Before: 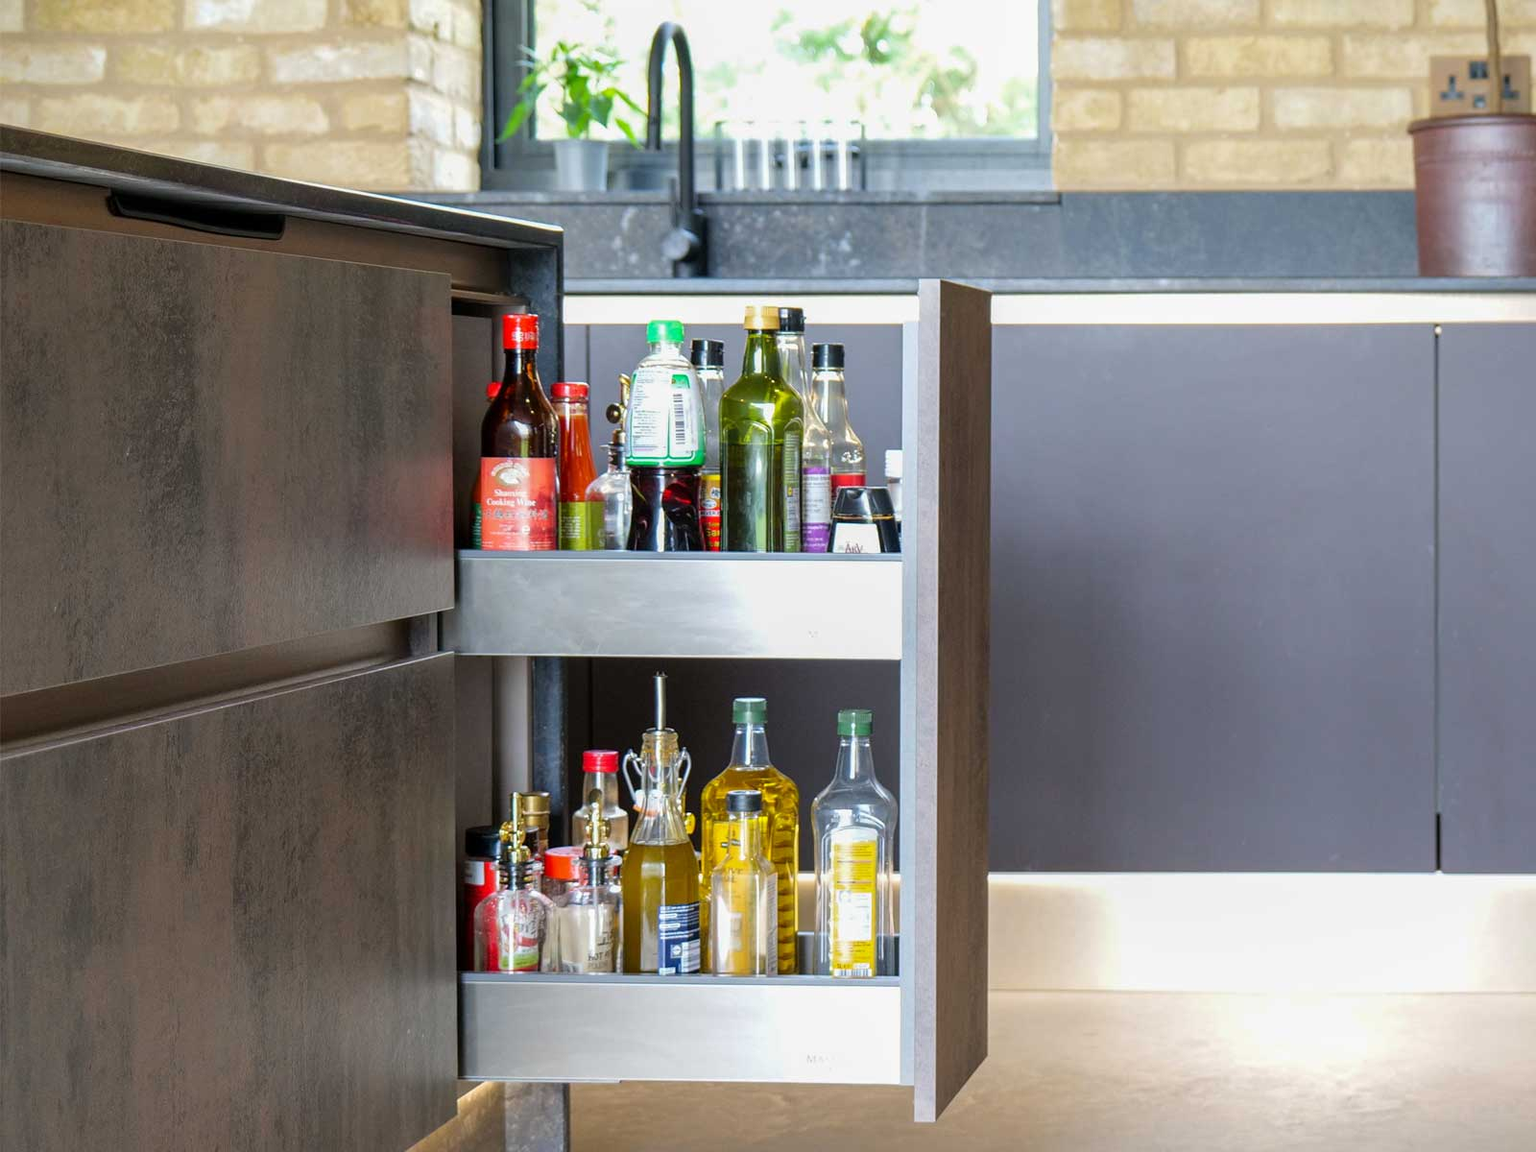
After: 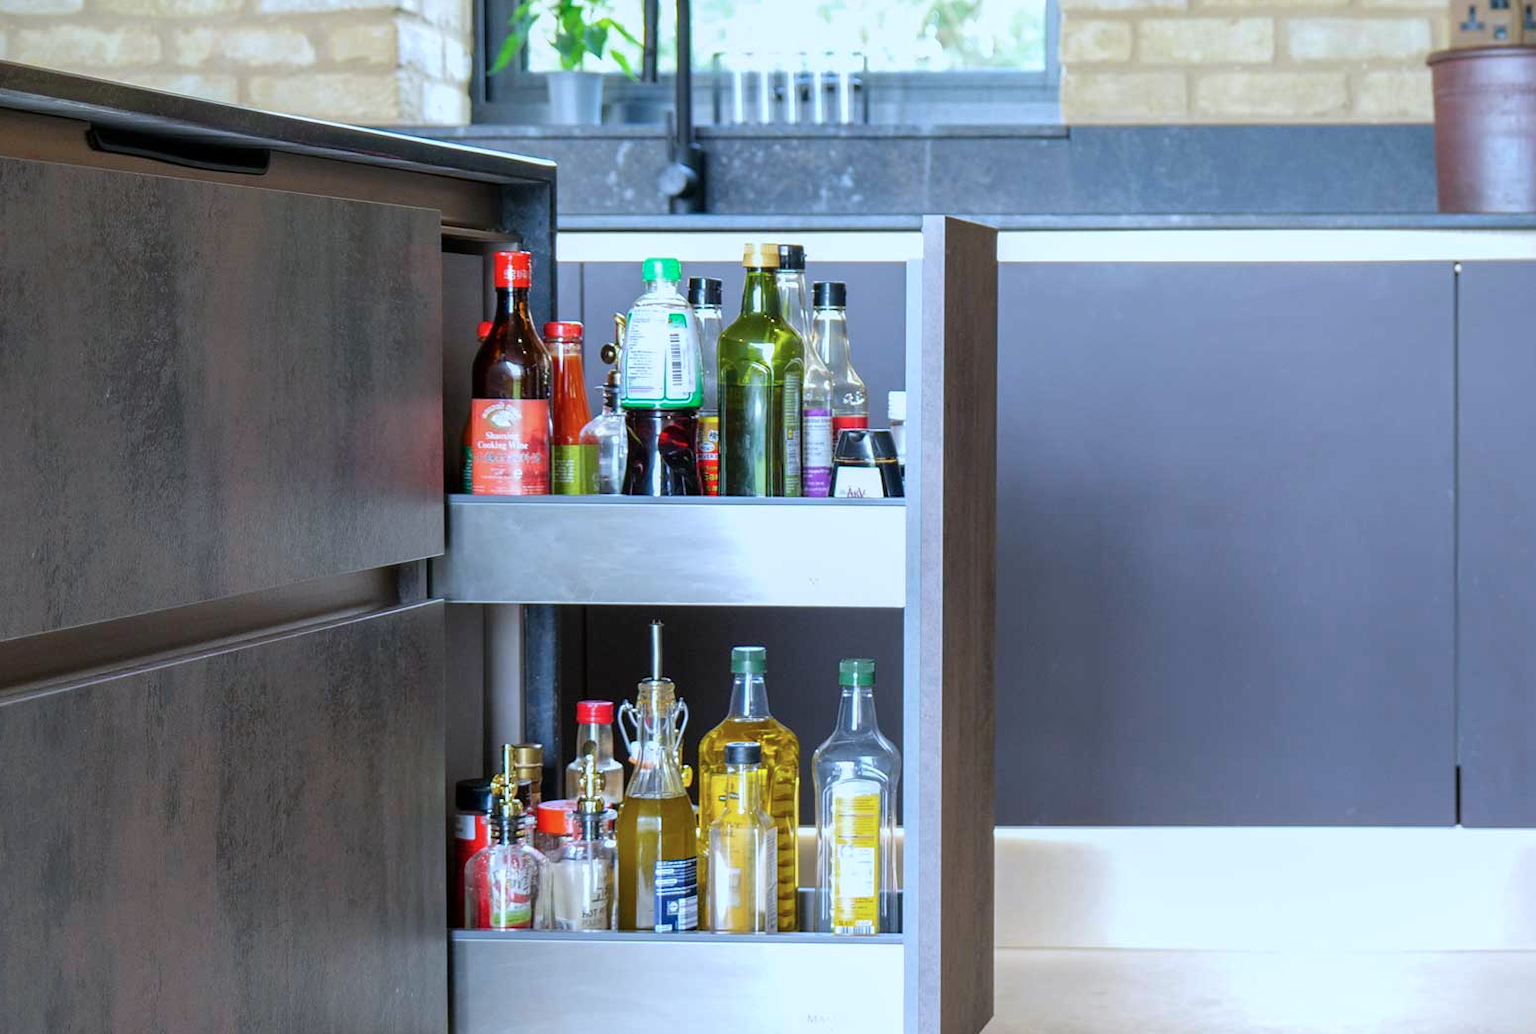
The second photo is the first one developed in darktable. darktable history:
color calibration: illuminant as shot in camera, x 0.378, y 0.381, temperature 4093.13 K, saturation algorithm version 1 (2020)
crop: left 1.507%, top 6.147%, right 1.379%, bottom 6.637%
